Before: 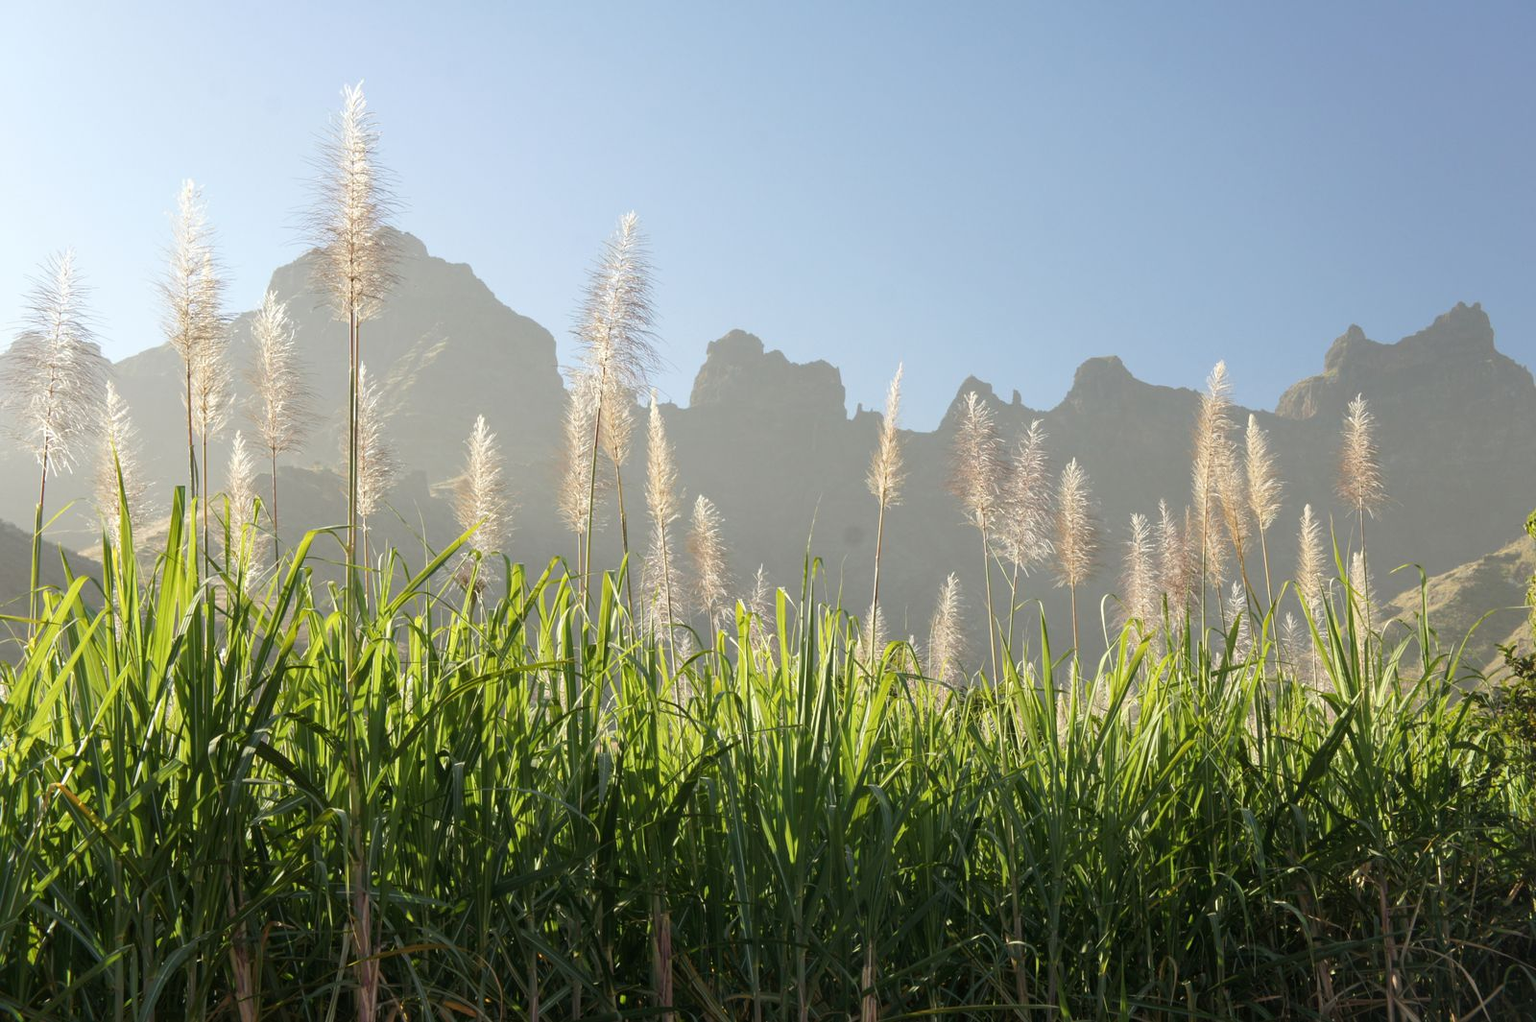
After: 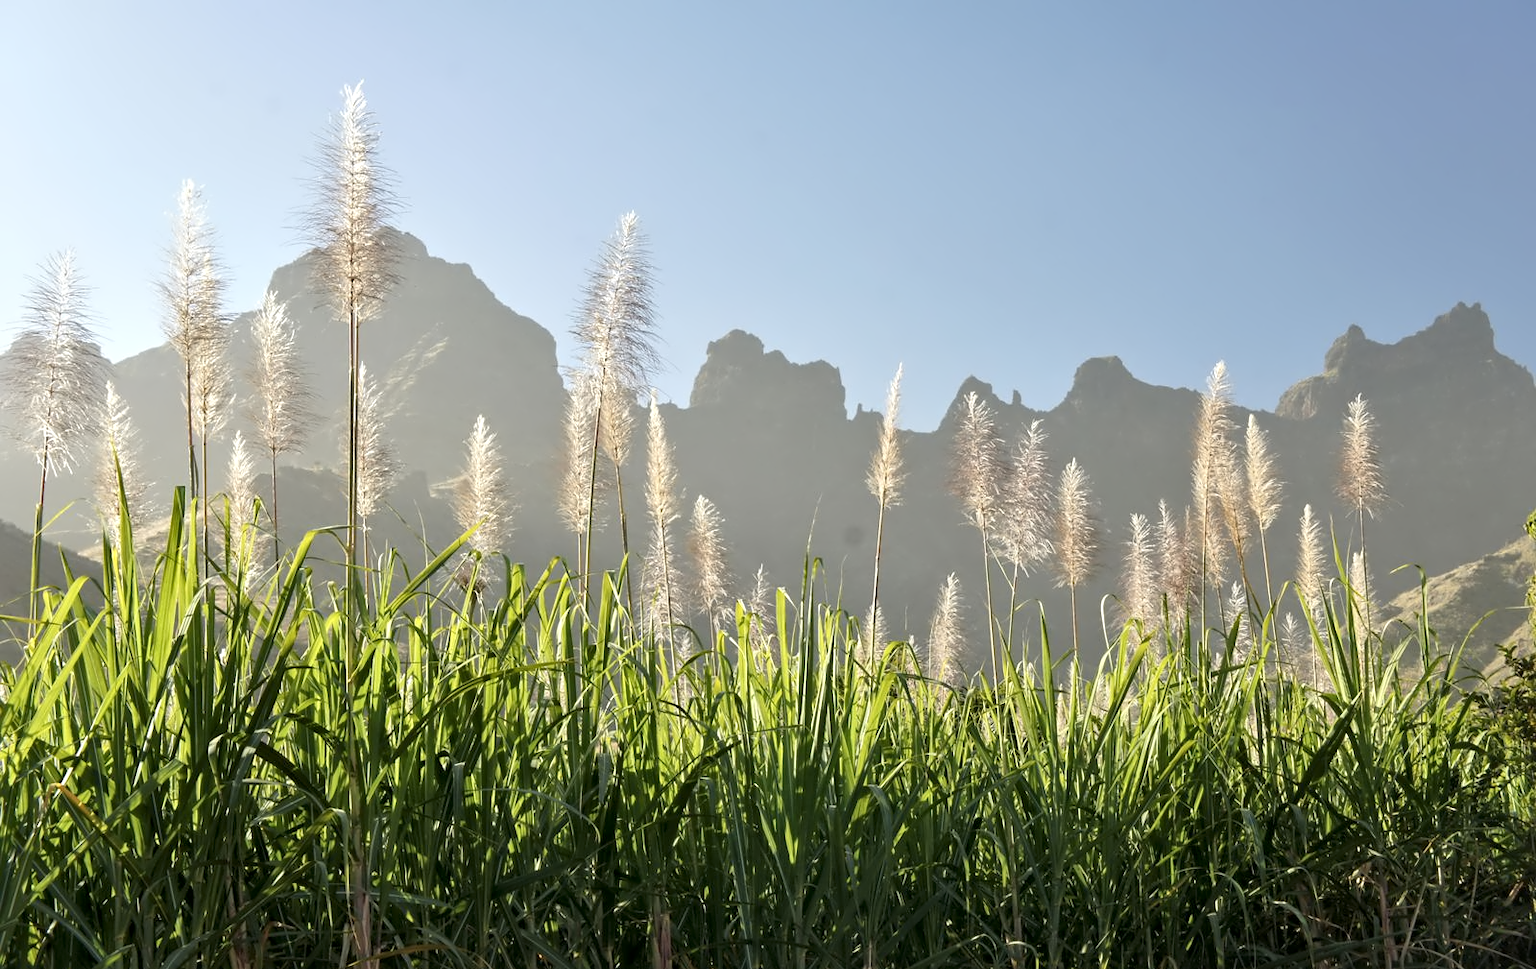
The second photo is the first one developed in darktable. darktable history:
local contrast: mode bilateral grid, contrast 20, coarseness 51, detail 130%, midtone range 0.2
crop and rotate: top 0.003%, bottom 5.079%
contrast equalizer: octaves 7, y [[0.5, 0.542, 0.583, 0.625, 0.667, 0.708], [0.5 ×6], [0.5 ×6], [0, 0.033, 0.067, 0.1, 0.133, 0.167], [0, 0.05, 0.1, 0.15, 0.2, 0.25]], mix 0.353
